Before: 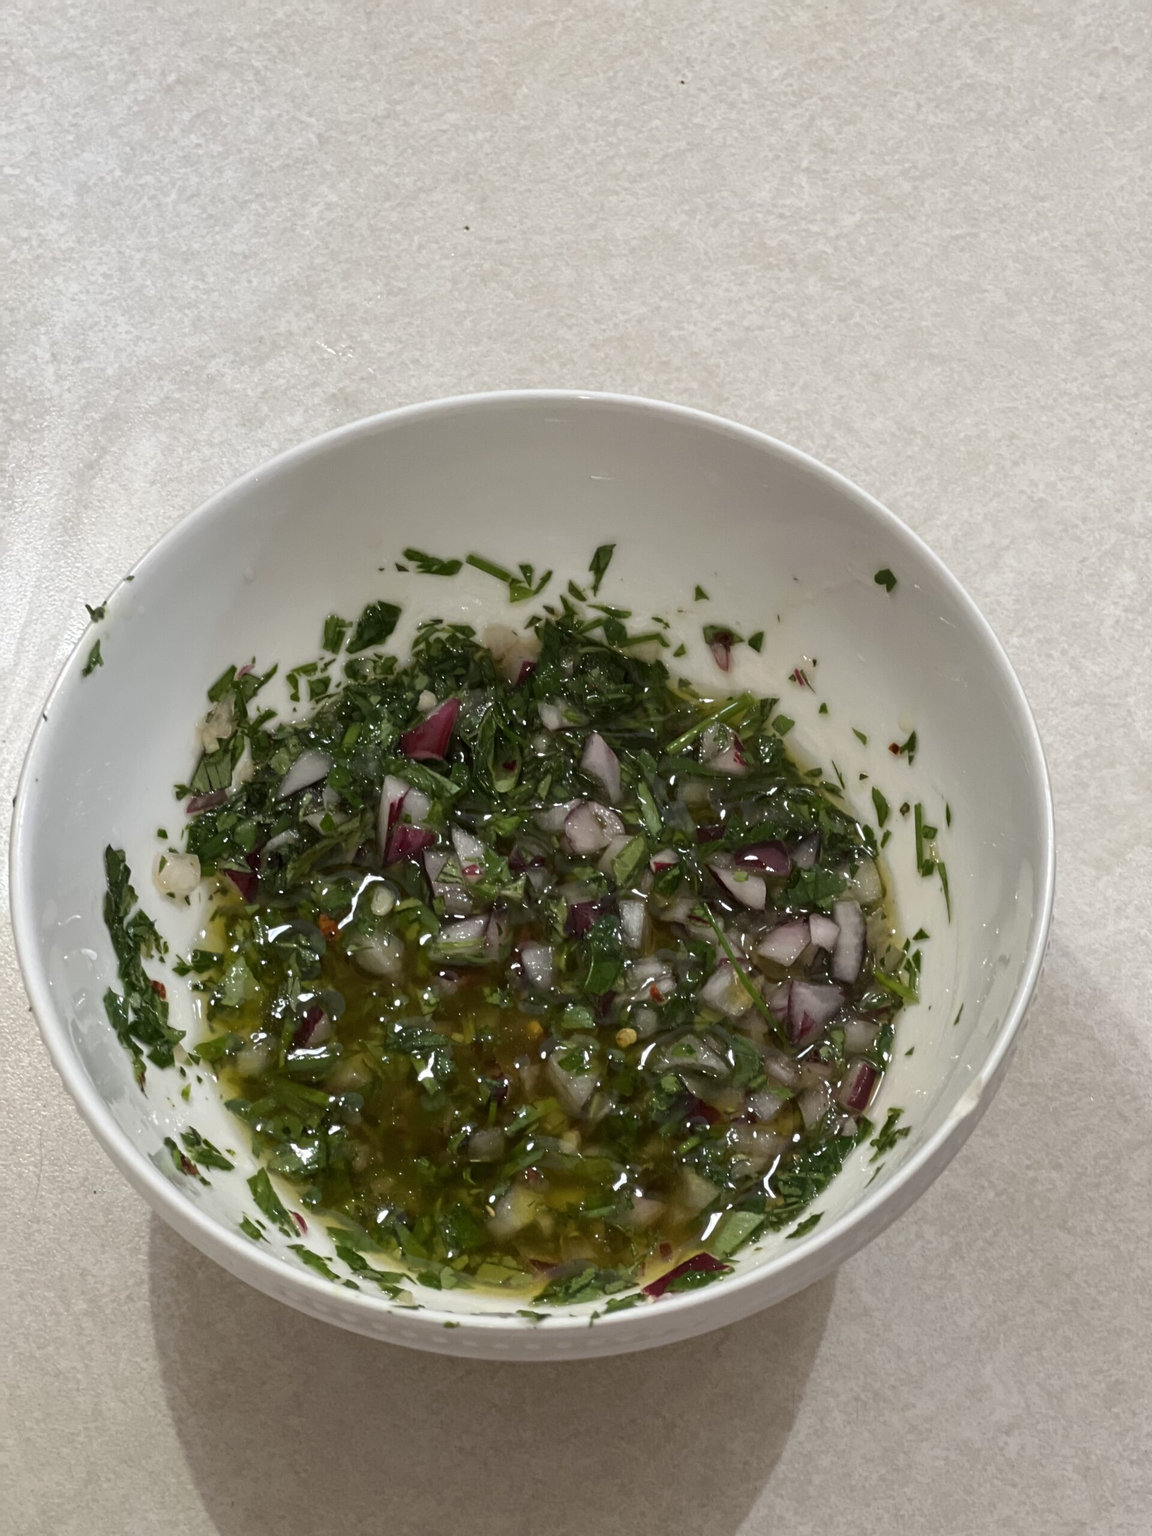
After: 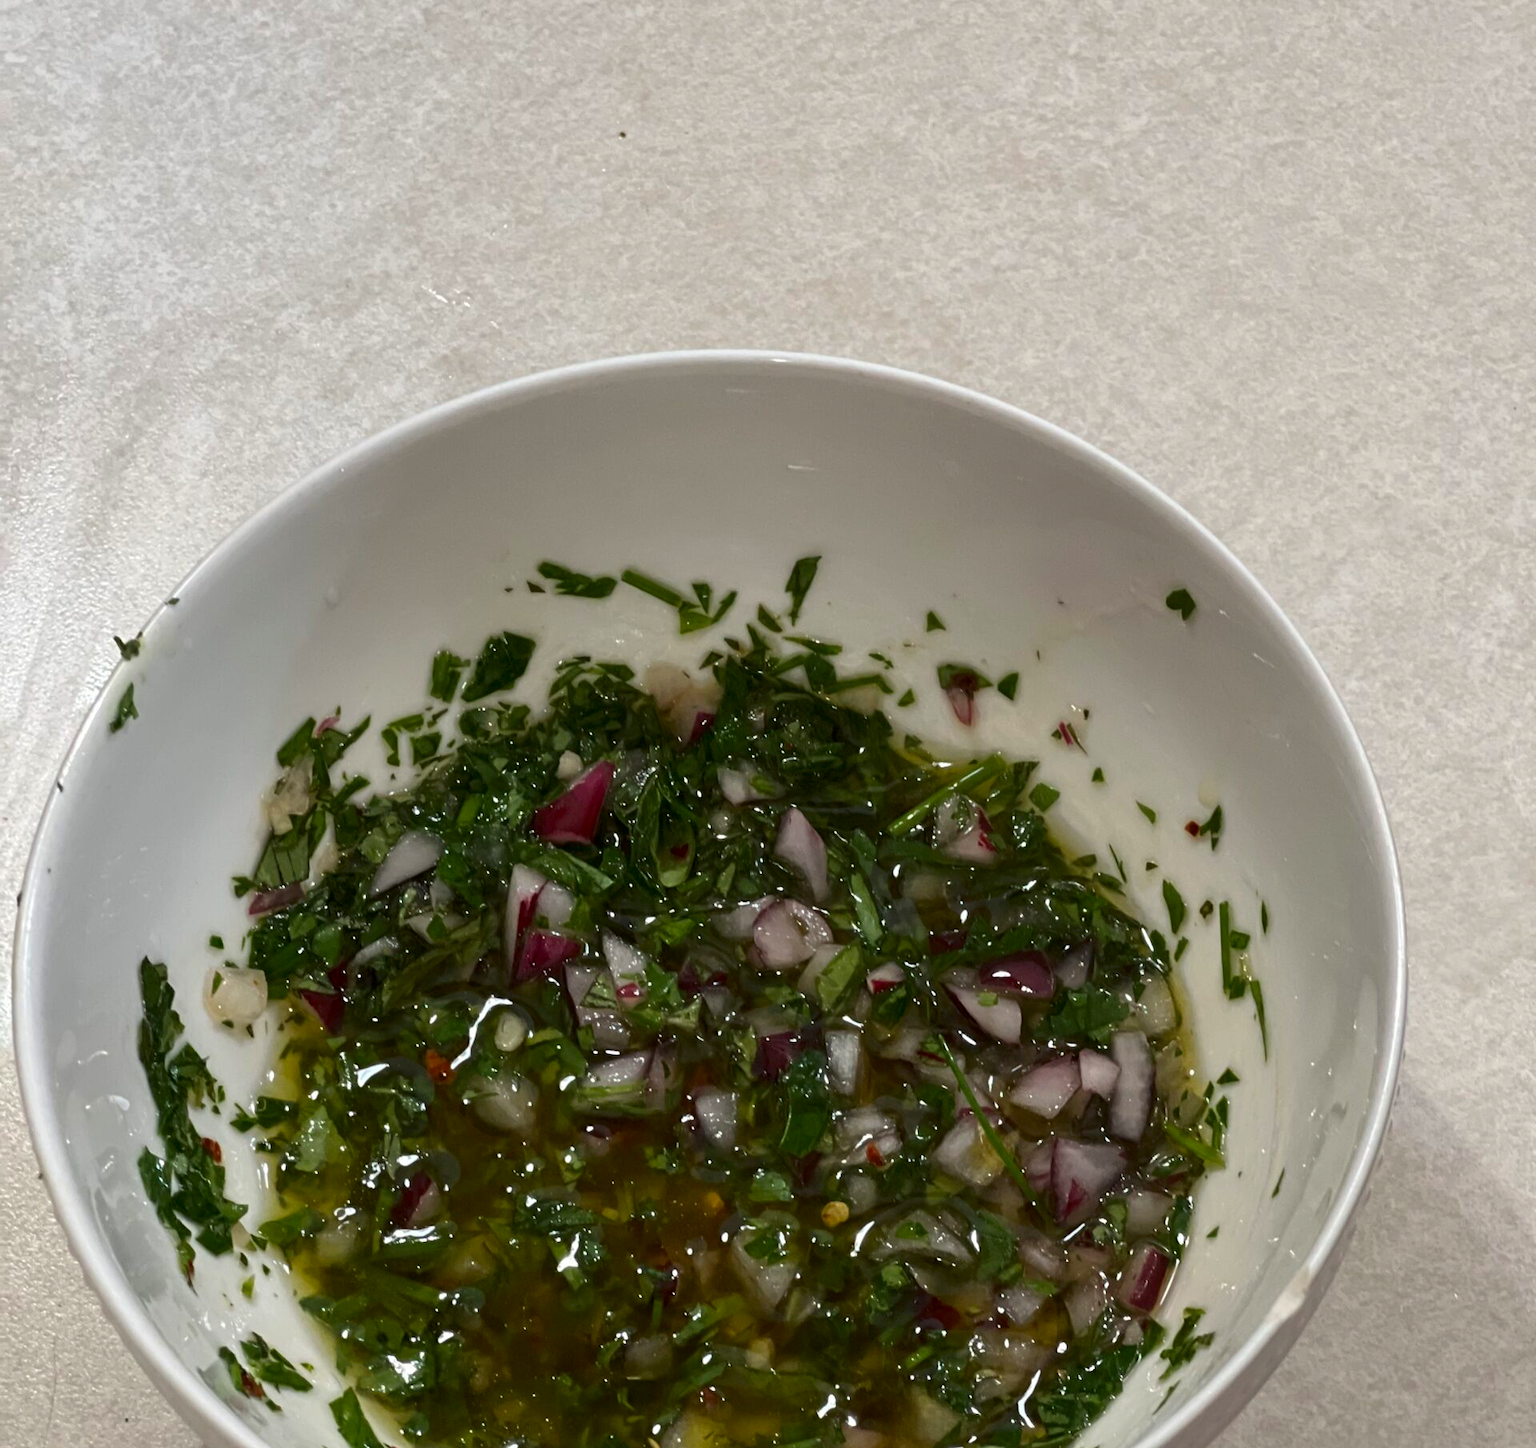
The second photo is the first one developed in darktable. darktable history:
contrast brightness saturation: brightness -0.09
color correction: saturation 1.11
crop and rotate: top 8.293%, bottom 20.996%
